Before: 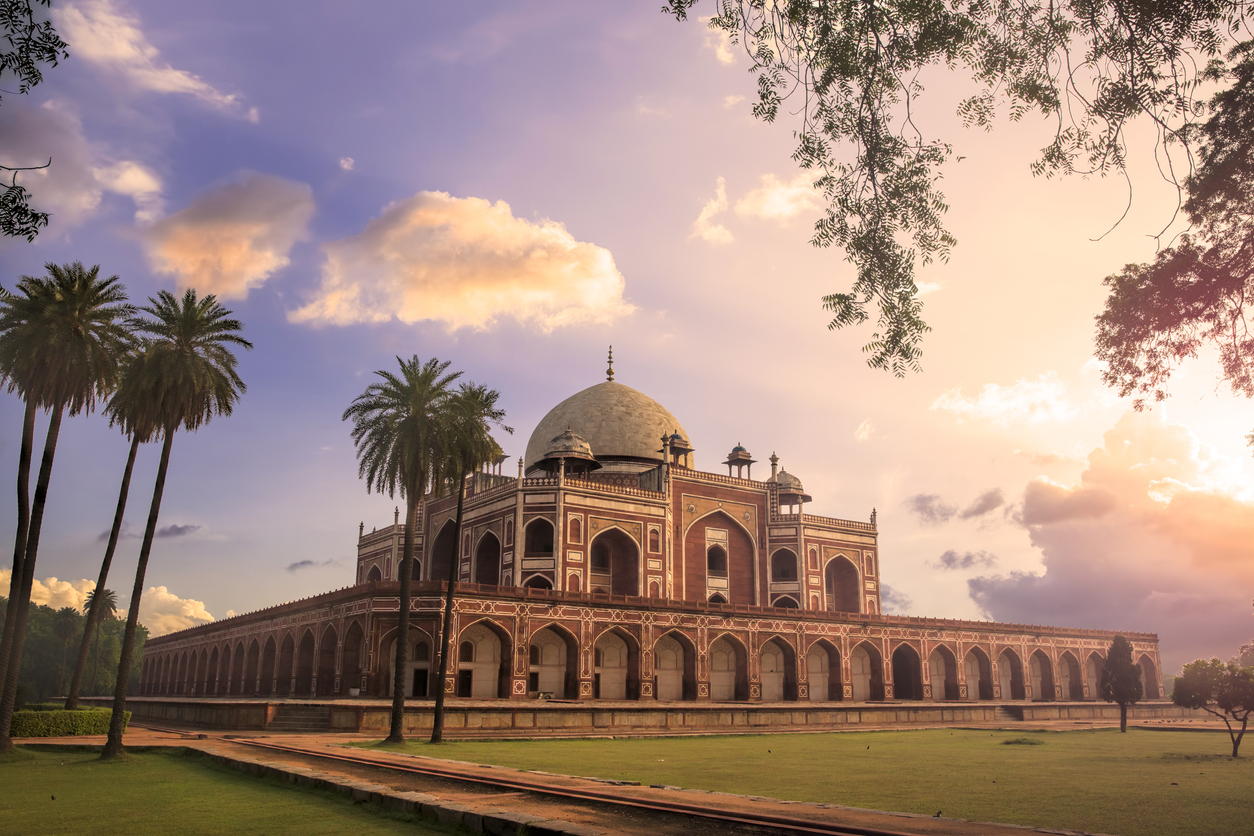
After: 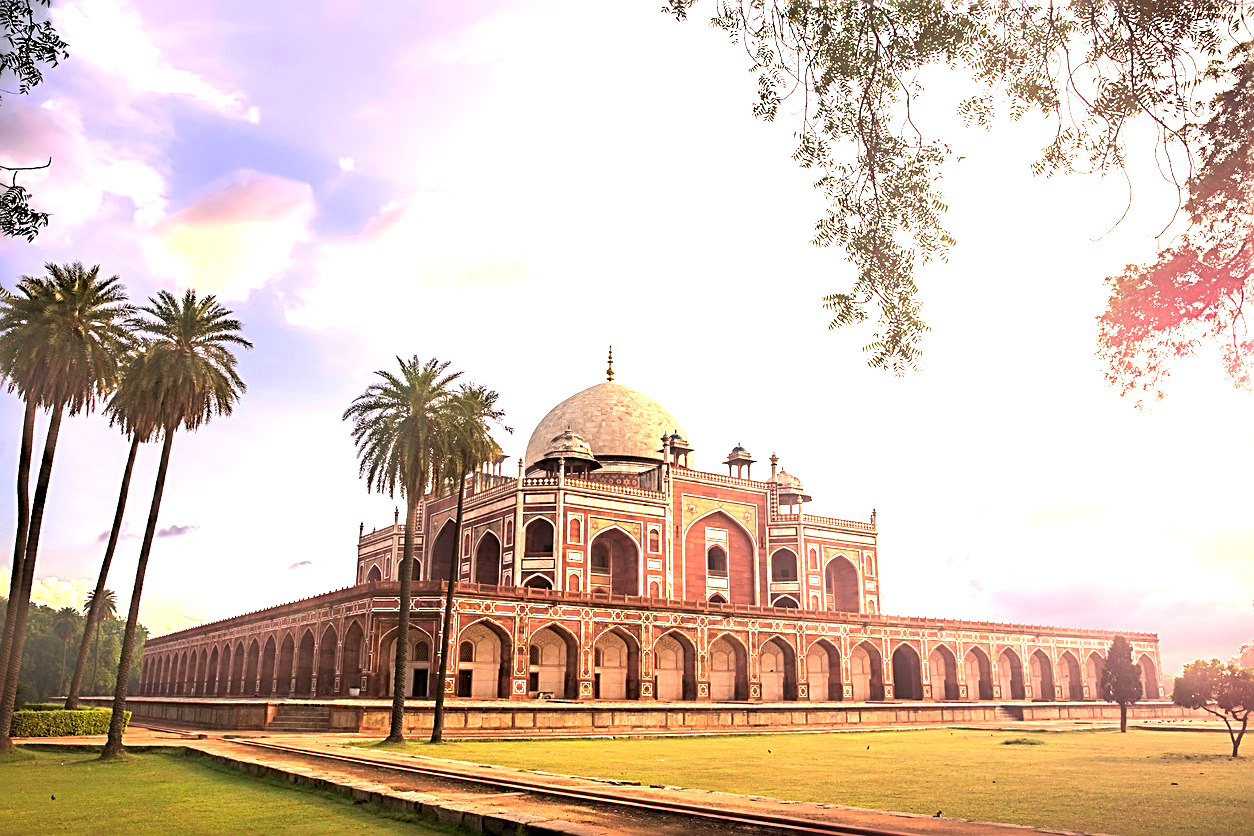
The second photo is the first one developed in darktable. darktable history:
sharpen: radius 2.676, amount 0.669
exposure: black level correction 0, exposure 1.7 EV, compensate exposure bias true, compensate highlight preservation false
